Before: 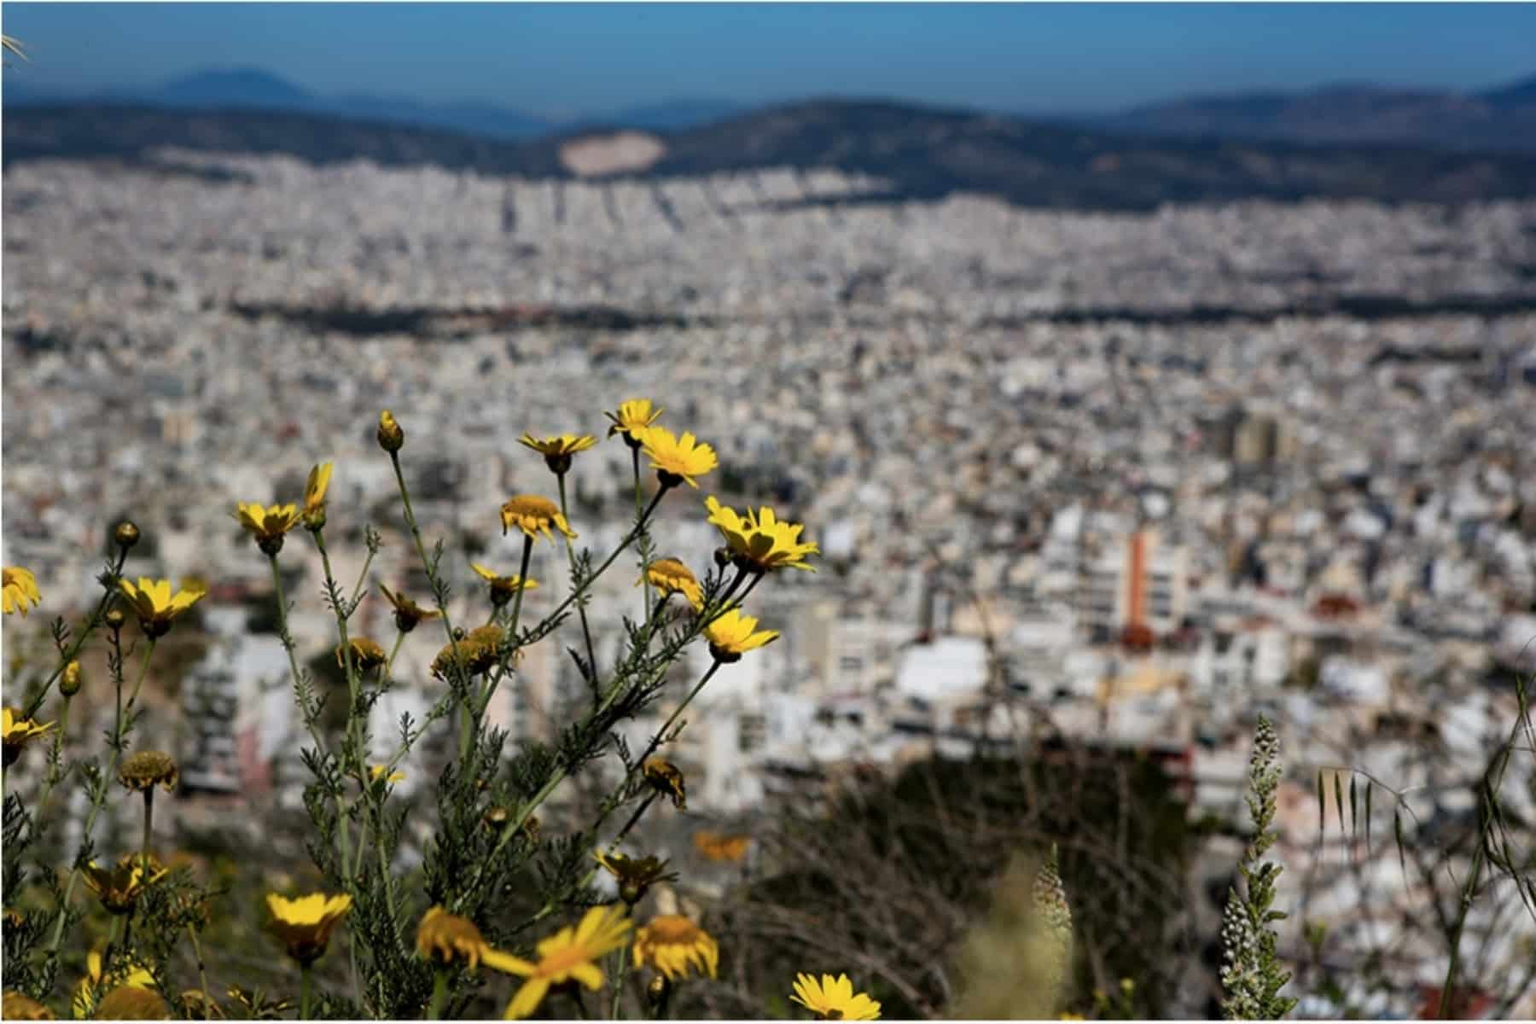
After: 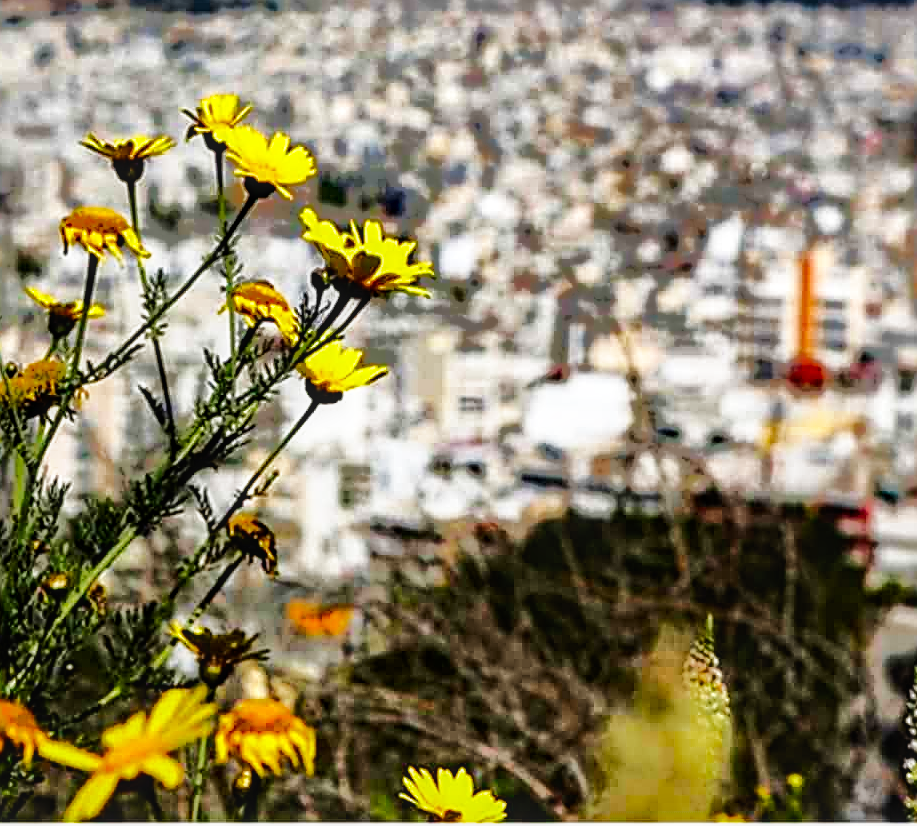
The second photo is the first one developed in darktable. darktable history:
crop and rotate: left 29.237%, top 31.152%, right 19.807%
shadows and highlights: shadows 25, highlights -70
tone equalizer: on, module defaults
contrast brightness saturation: contrast 0.16, saturation 0.32
base curve: curves: ch0 [(0, 0) (0.007, 0.004) (0.027, 0.03) (0.046, 0.07) (0.207, 0.54) (0.442, 0.872) (0.673, 0.972) (1, 1)], preserve colors none
sharpen: radius 2.584, amount 0.688
local contrast: on, module defaults
